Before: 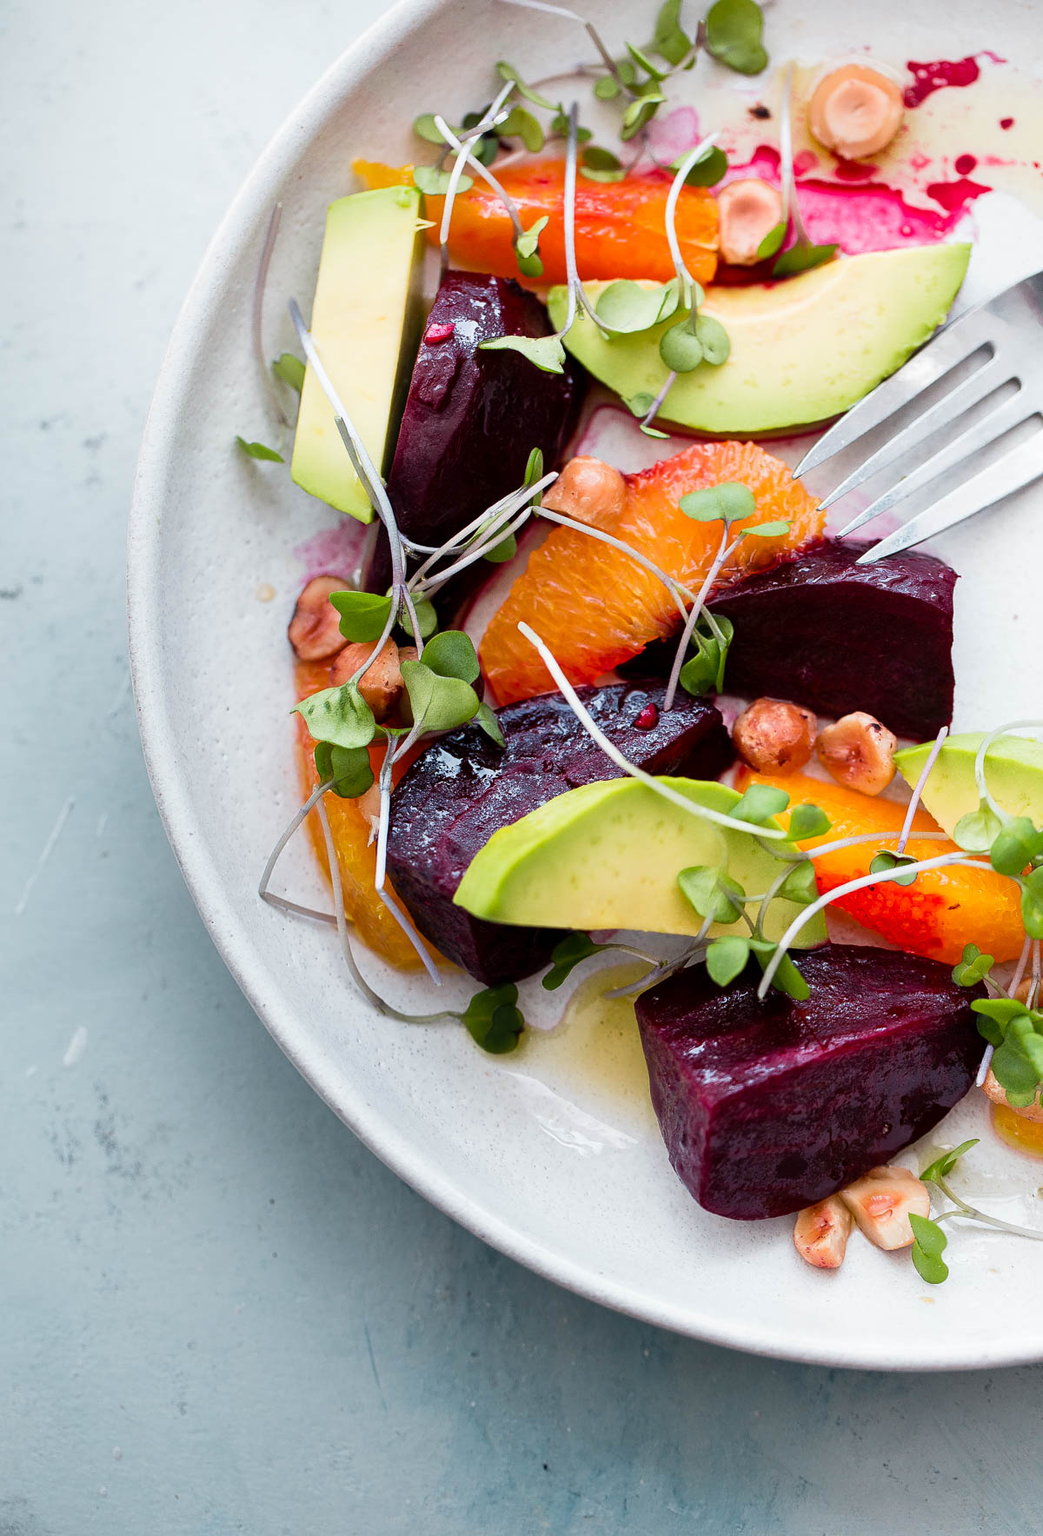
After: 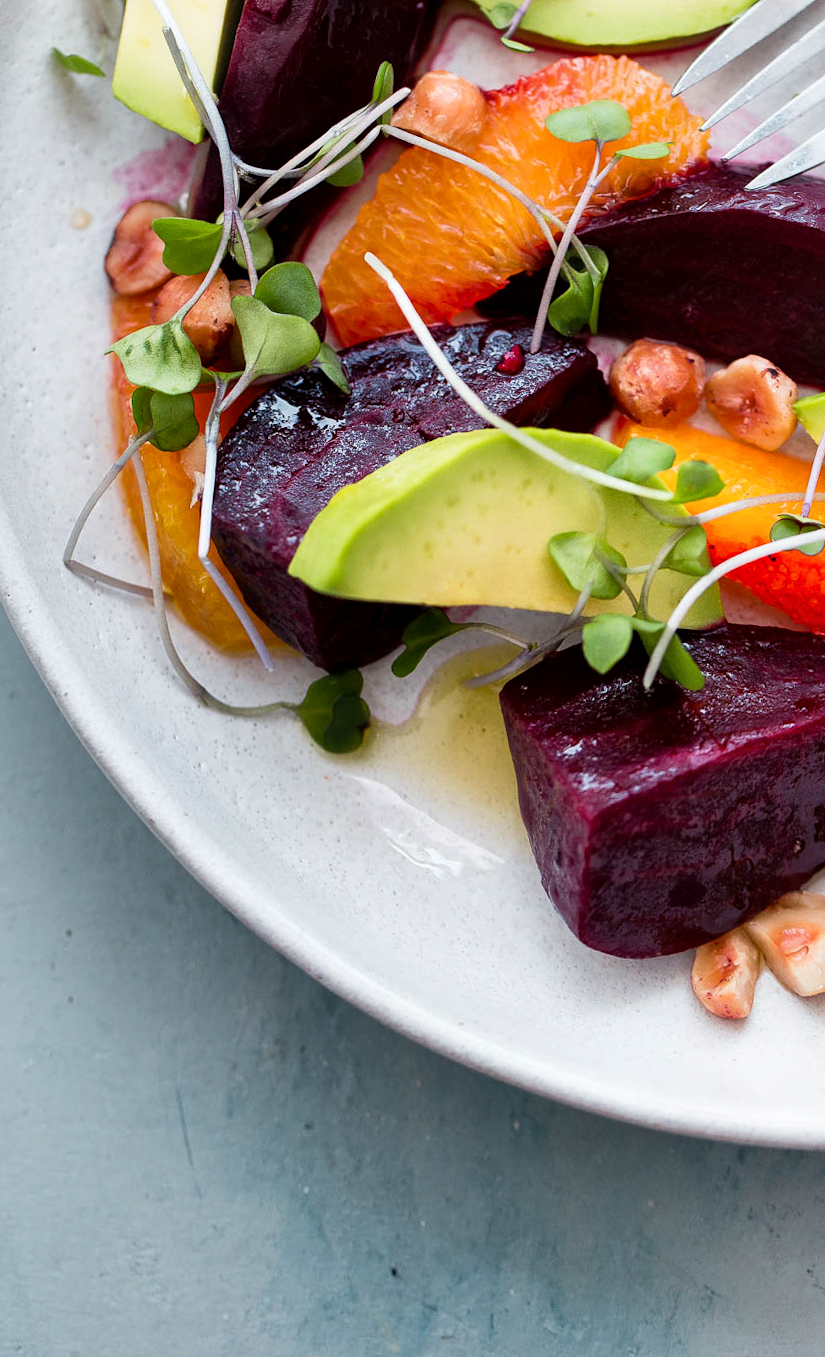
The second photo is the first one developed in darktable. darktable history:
local contrast: mode bilateral grid, contrast 20, coarseness 50, detail 120%, midtone range 0.2
rotate and perspective: rotation 0.215°, lens shift (vertical) -0.139, crop left 0.069, crop right 0.939, crop top 0.002, crop bottom 0.996
crop: left 16.871%, top 22.857%, right 9.116%
